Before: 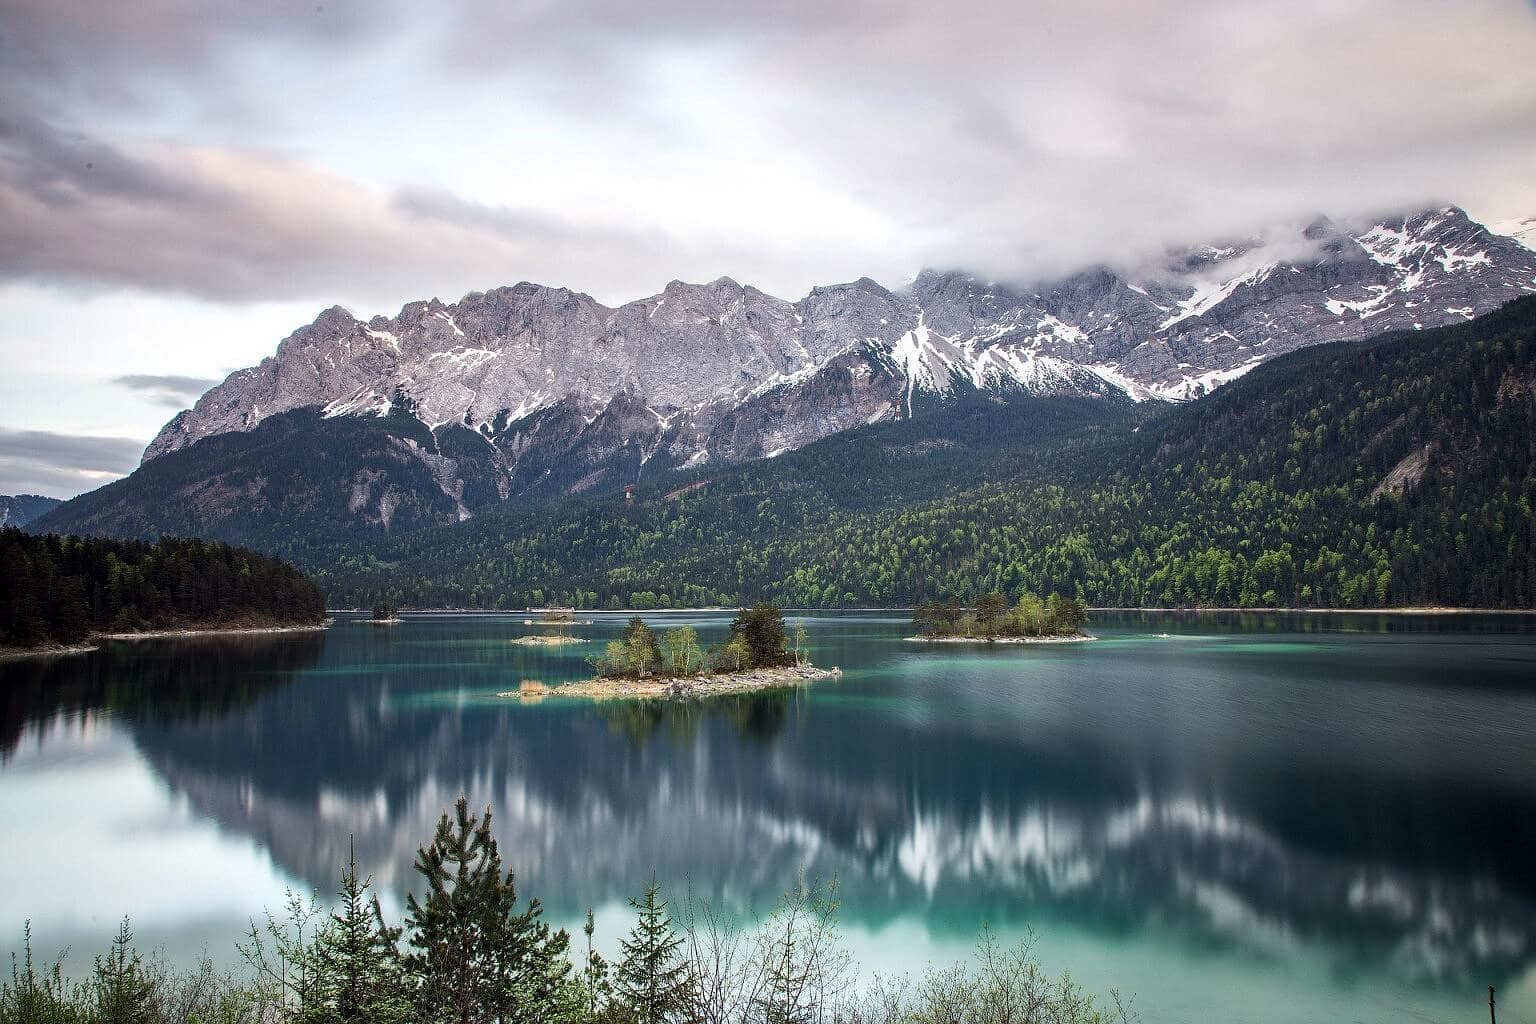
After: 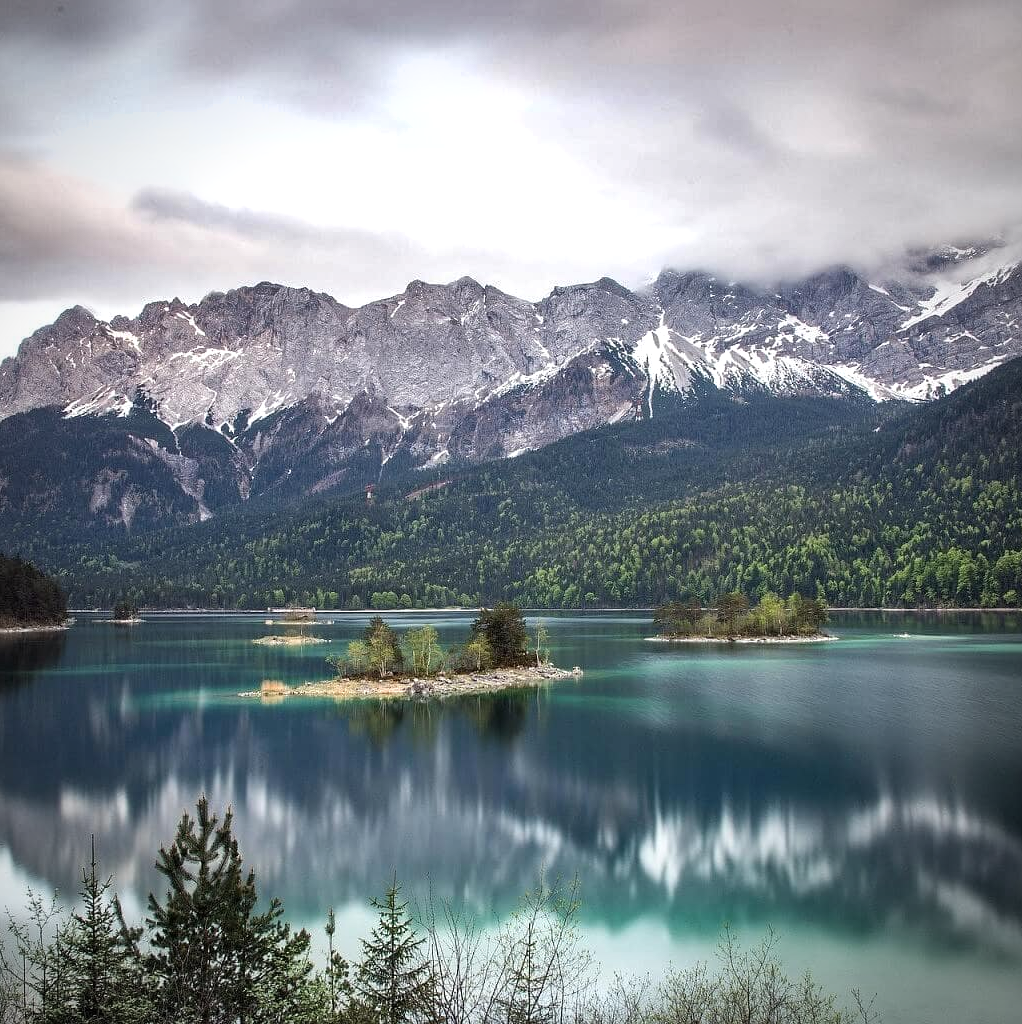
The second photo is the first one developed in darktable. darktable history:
crop: left 16.899%, right 16.556%
shadows and highlights: shadows 32.83, highlights -47.7, soften with gaussian
exposure: exposure 0.207 EV, compensate highlight preservation false
vignetting: fall-off radius 60.92%
